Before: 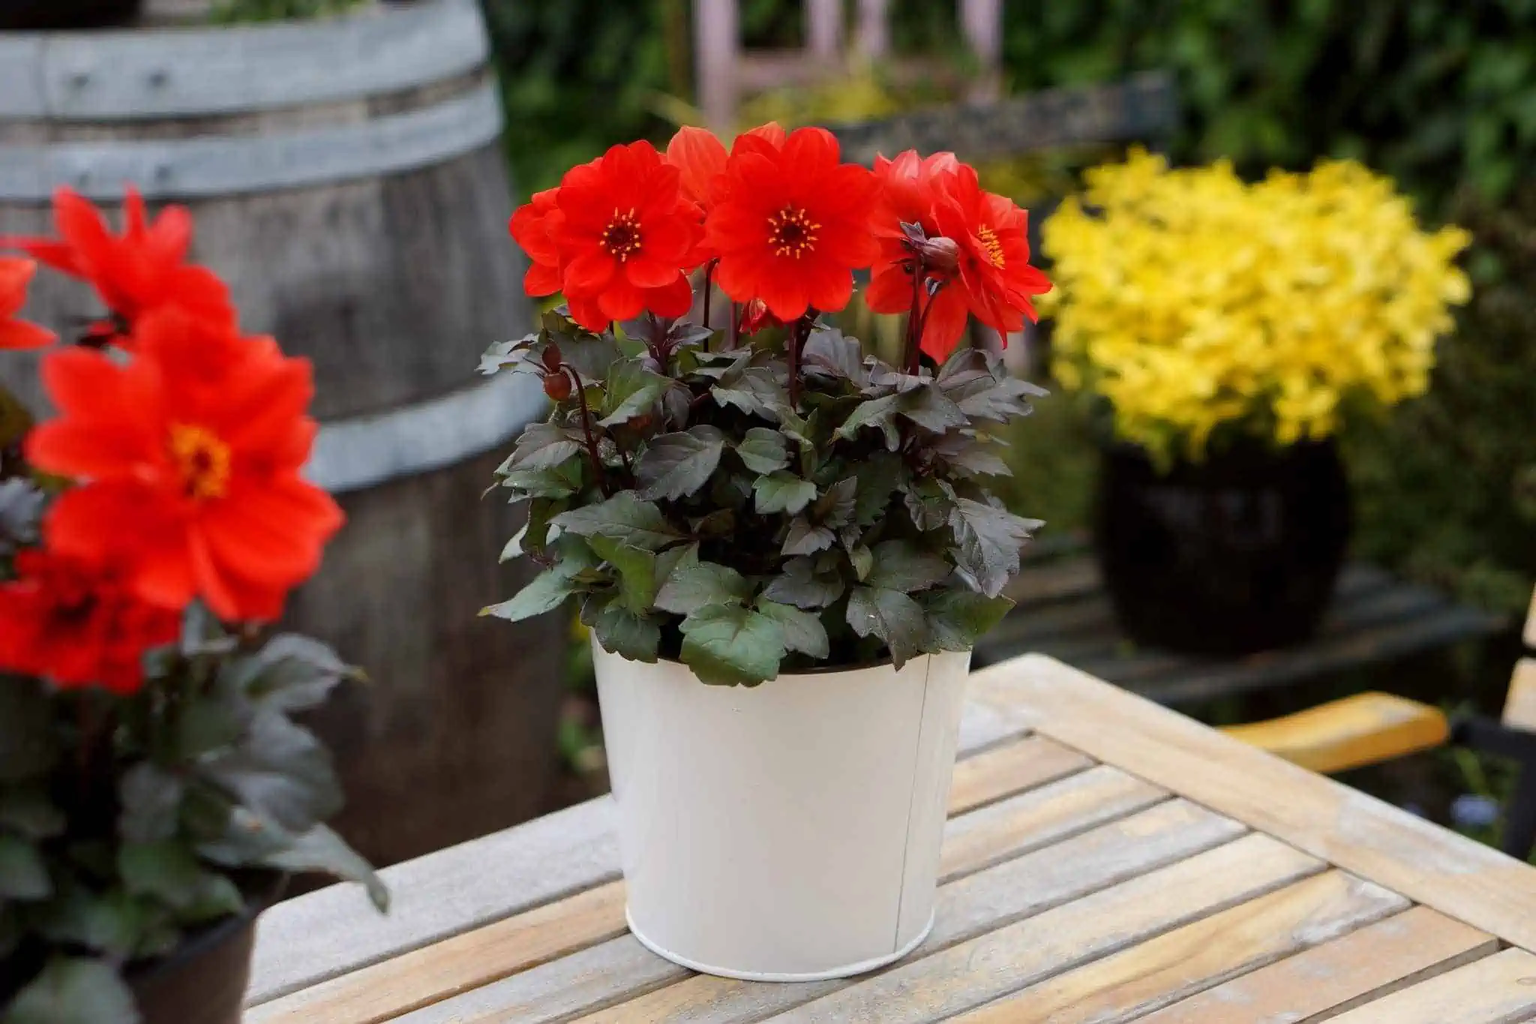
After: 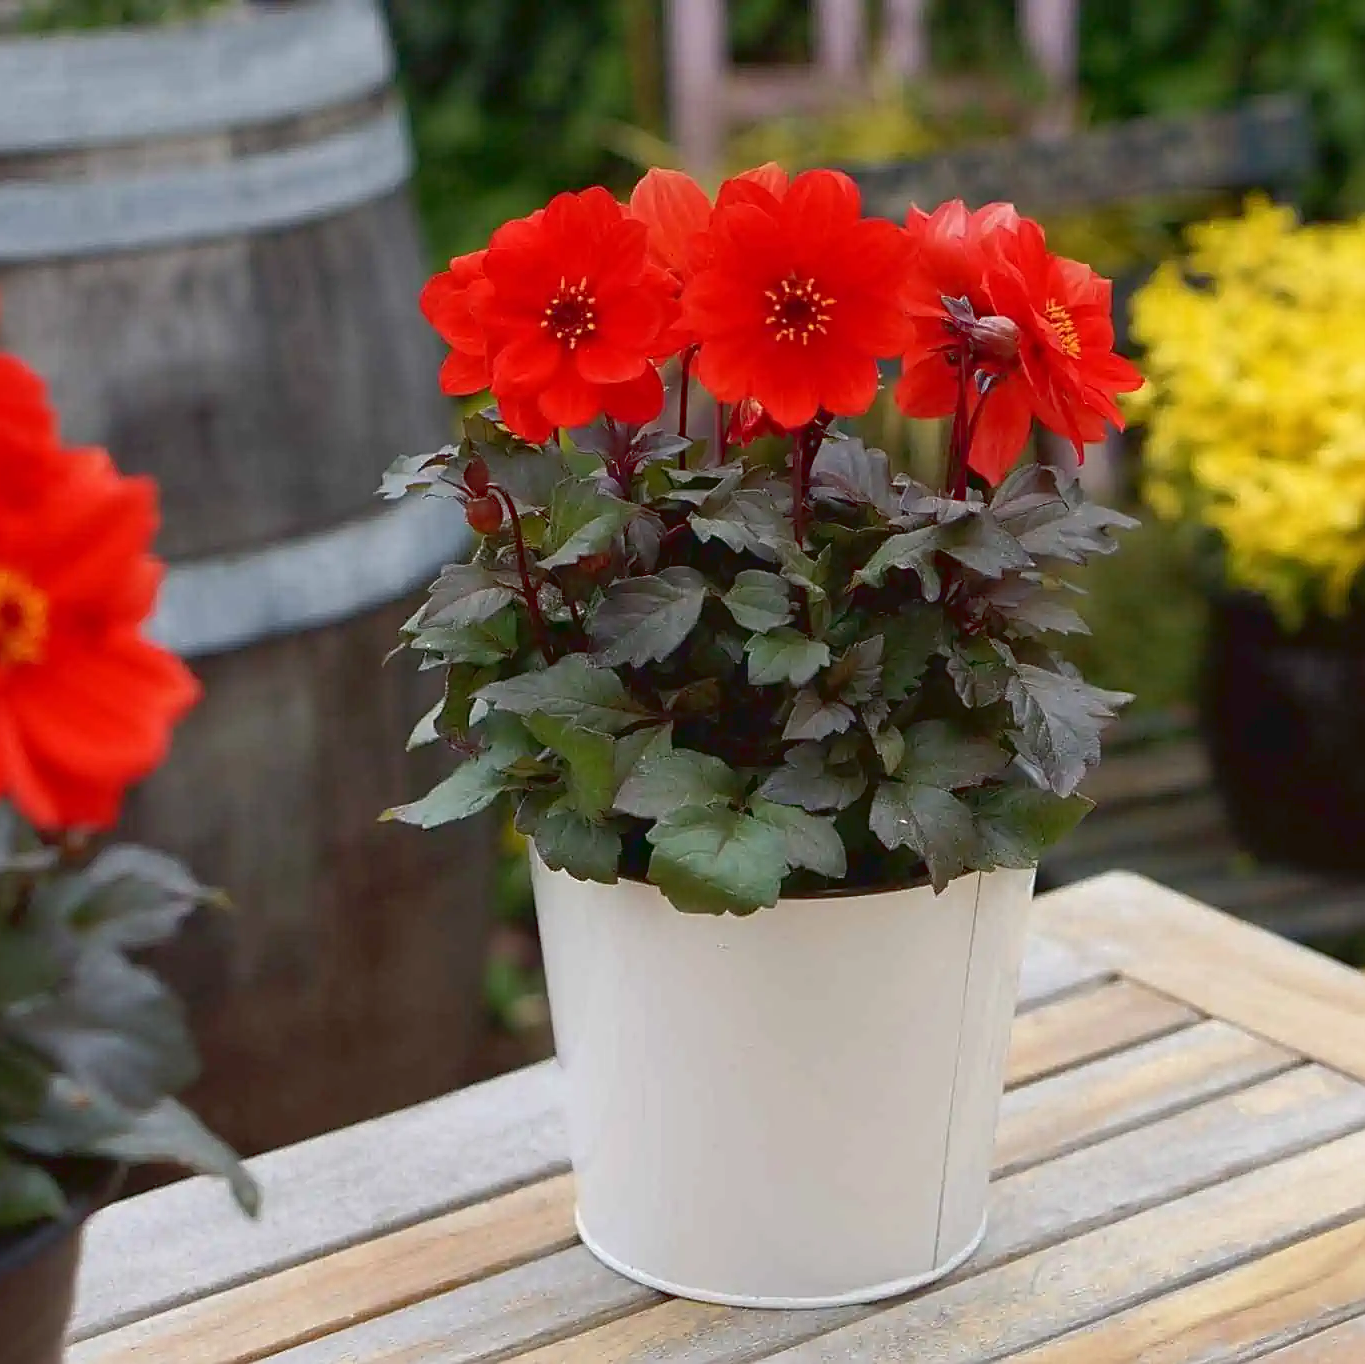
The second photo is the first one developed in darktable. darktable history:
tone curve: curves: ch0 [(0, 0.042) (0.129, 0.18) (0.501, 0.497) (1, 1)], color space Lab, linked channels, preserve colors none
crop and rotate: left 12.648%, right 20.685%
sharpen: on, module defaults
